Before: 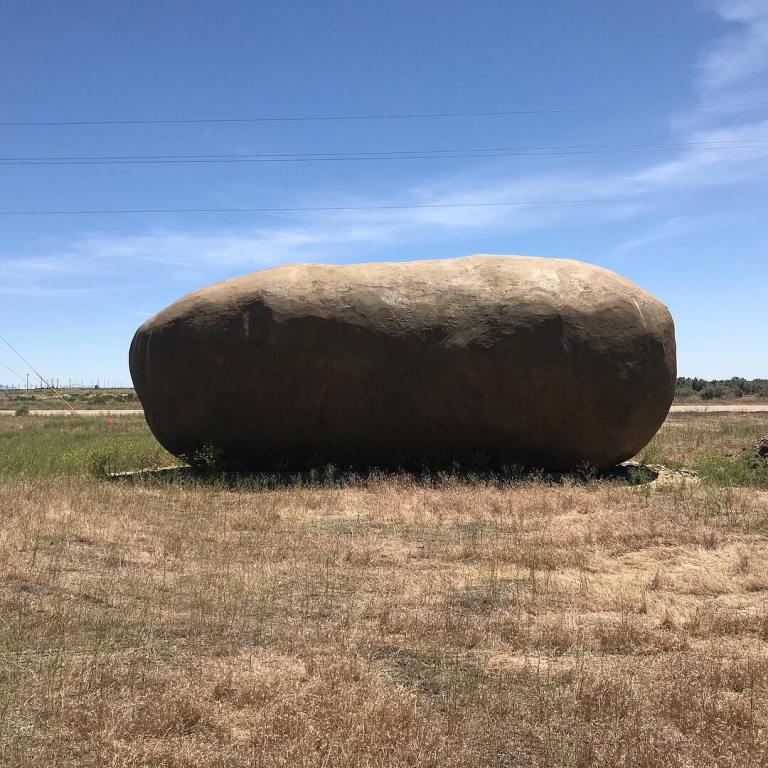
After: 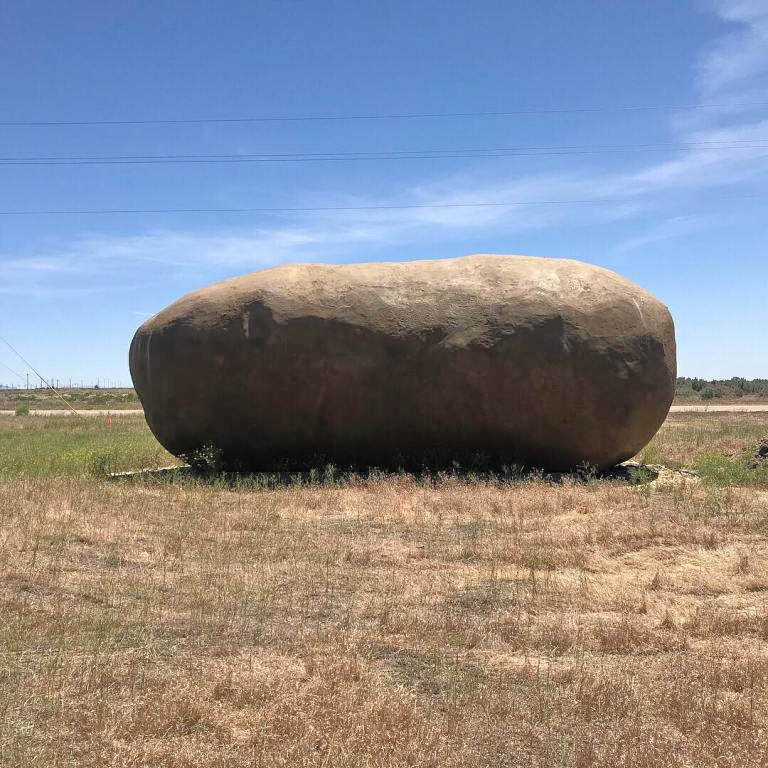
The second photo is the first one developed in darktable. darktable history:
tone equalizer: -7 EV 0.148 EV, -6 EV 0.628 EV, -5 EV 1.16 EV, -4 EV 1.32 EV, -3 EV 1.16 EV, -2 EV 0.6 EV, -1 EV 0.164 EV
